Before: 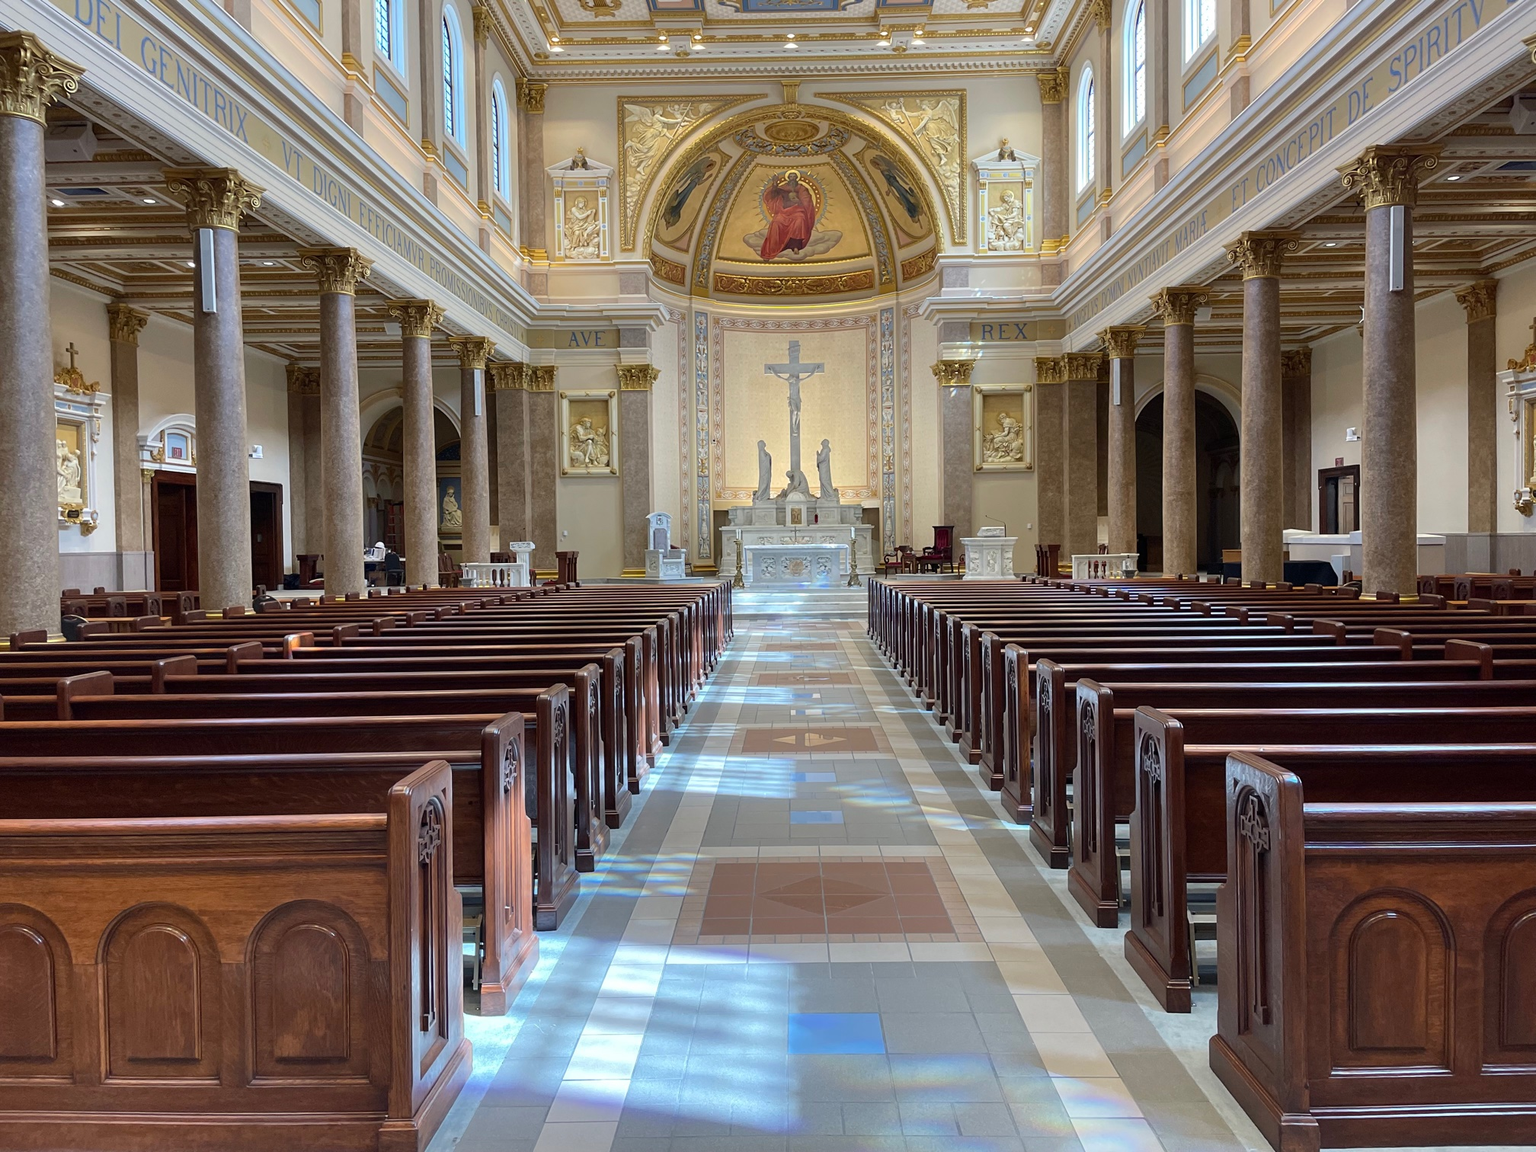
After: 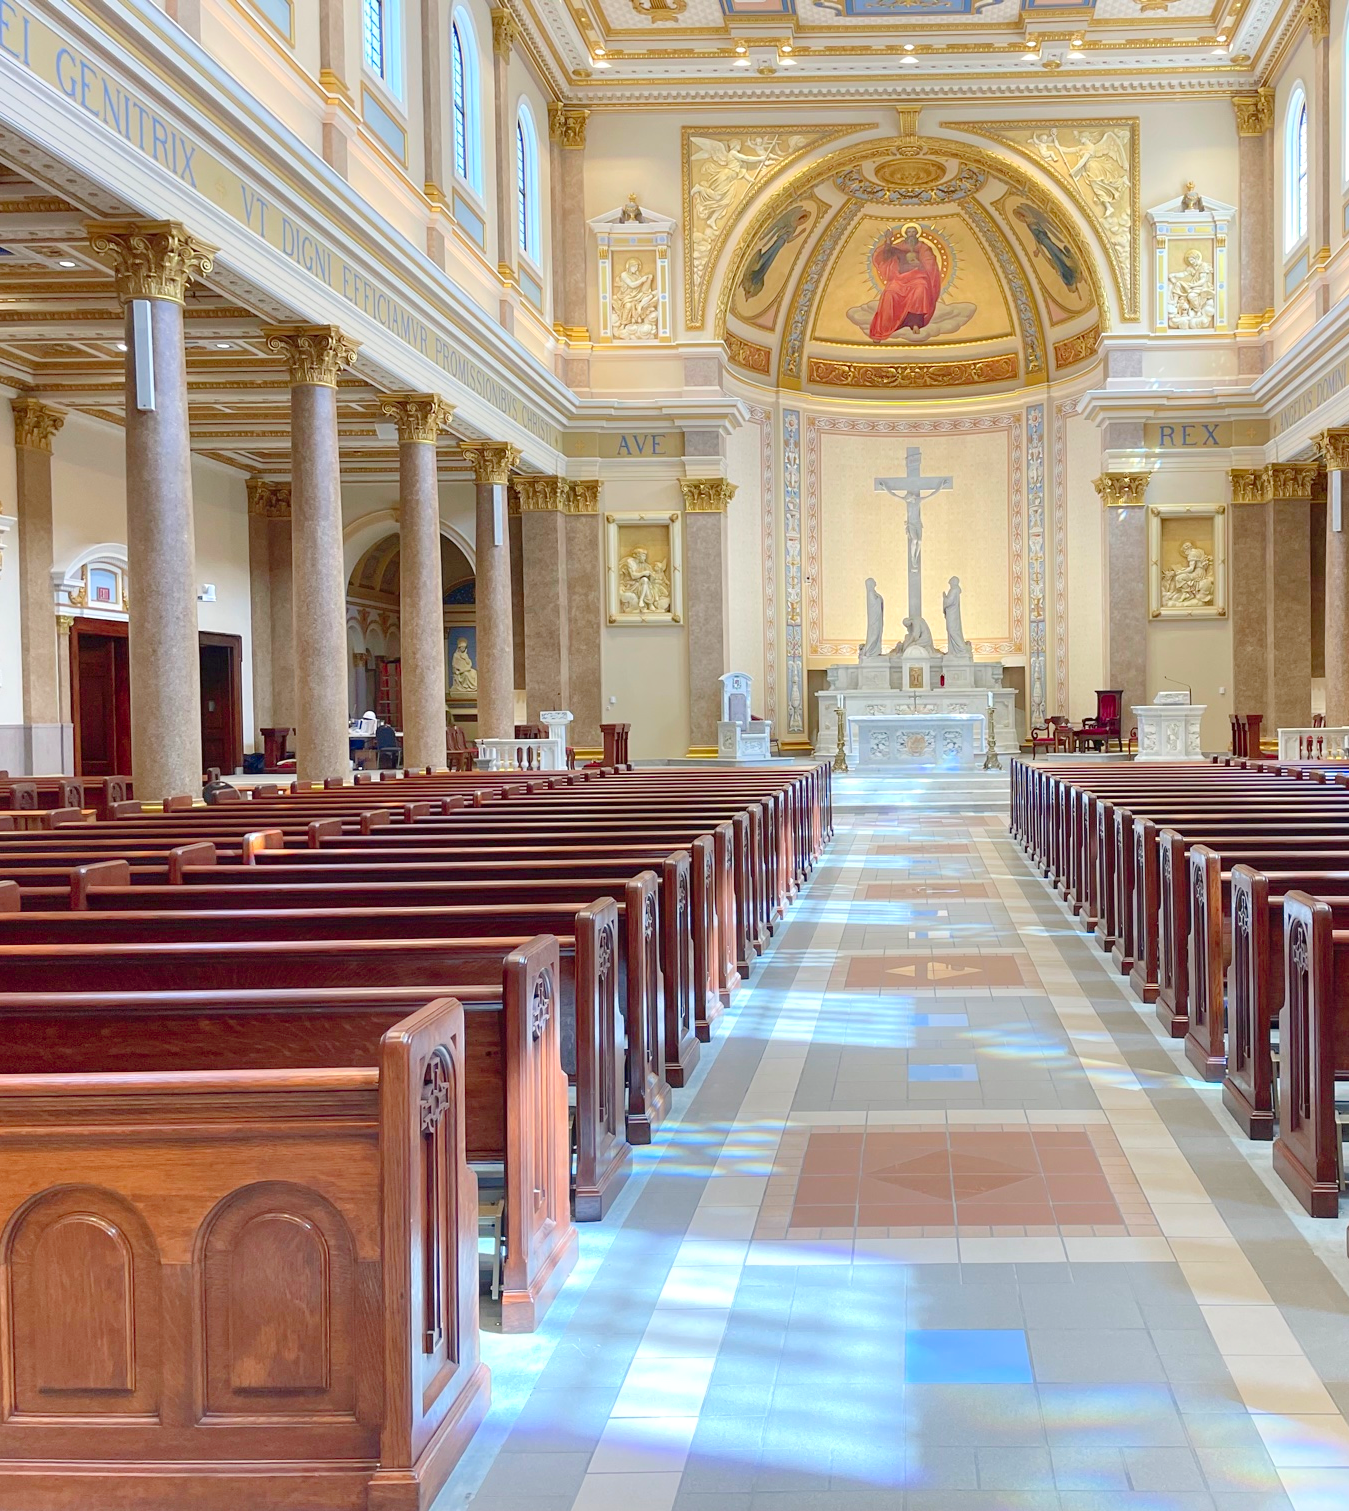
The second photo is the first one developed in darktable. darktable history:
levels: levels [0, 0.397, 0.955]
crop and rotate: left 6.43%, right 26.622%
